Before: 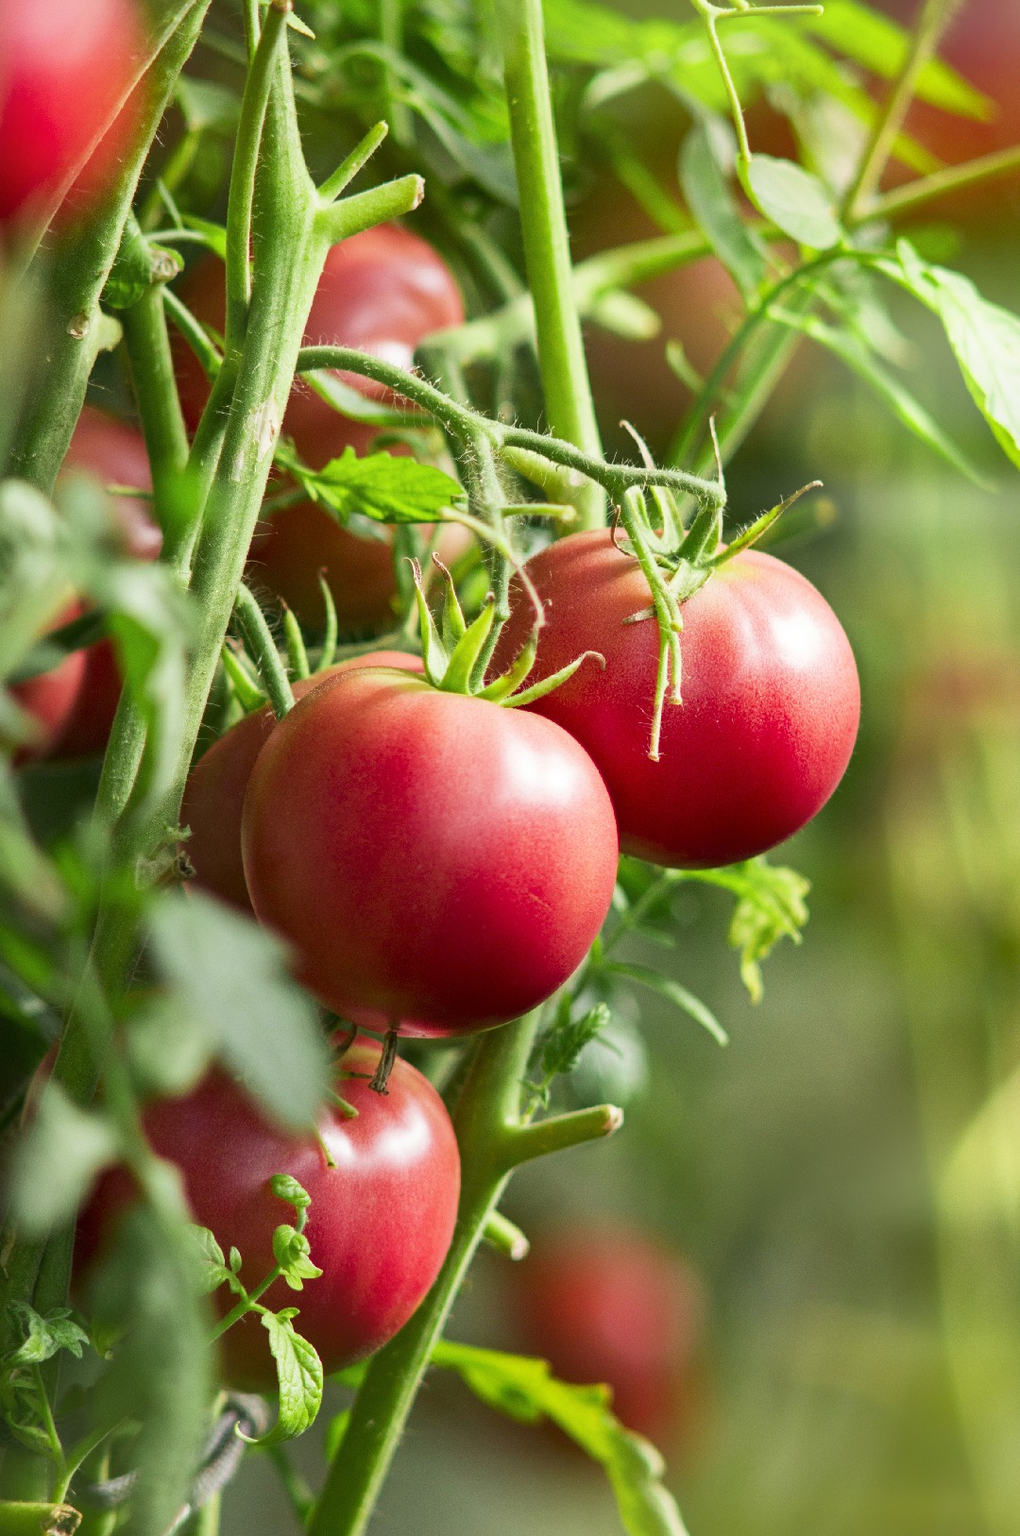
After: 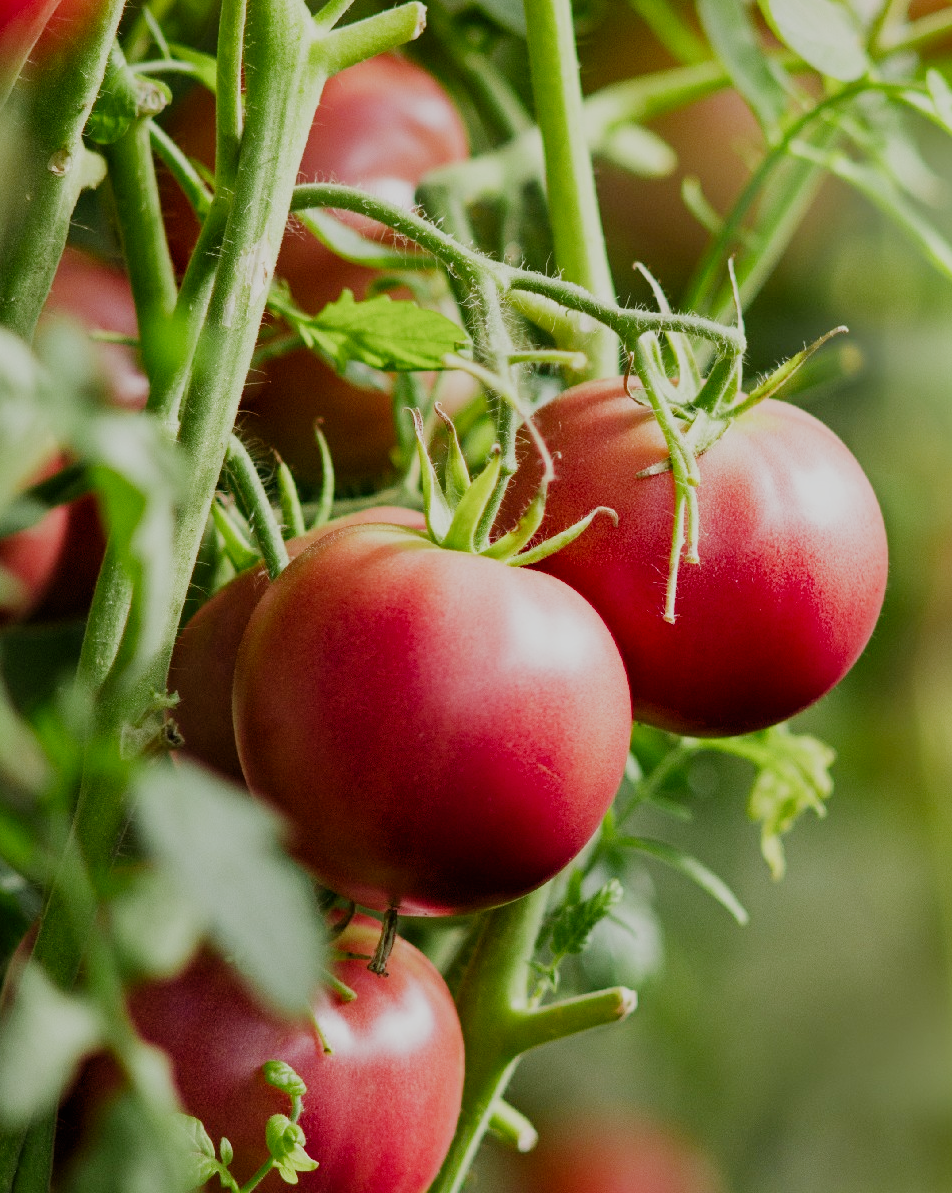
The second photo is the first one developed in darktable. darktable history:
crop and rotate: left 2.295%, top 11.29%, right 9.504%, bottom 15.354%
filmic rgb: black relative exposure -7.65 EV, white relative exposure 4.56 EV, hardness 3.61, add noise in highlights 0.001, preserve chrominance no, color science v3 (2019), use custom middle-gray values true, contrast in highlights soft
